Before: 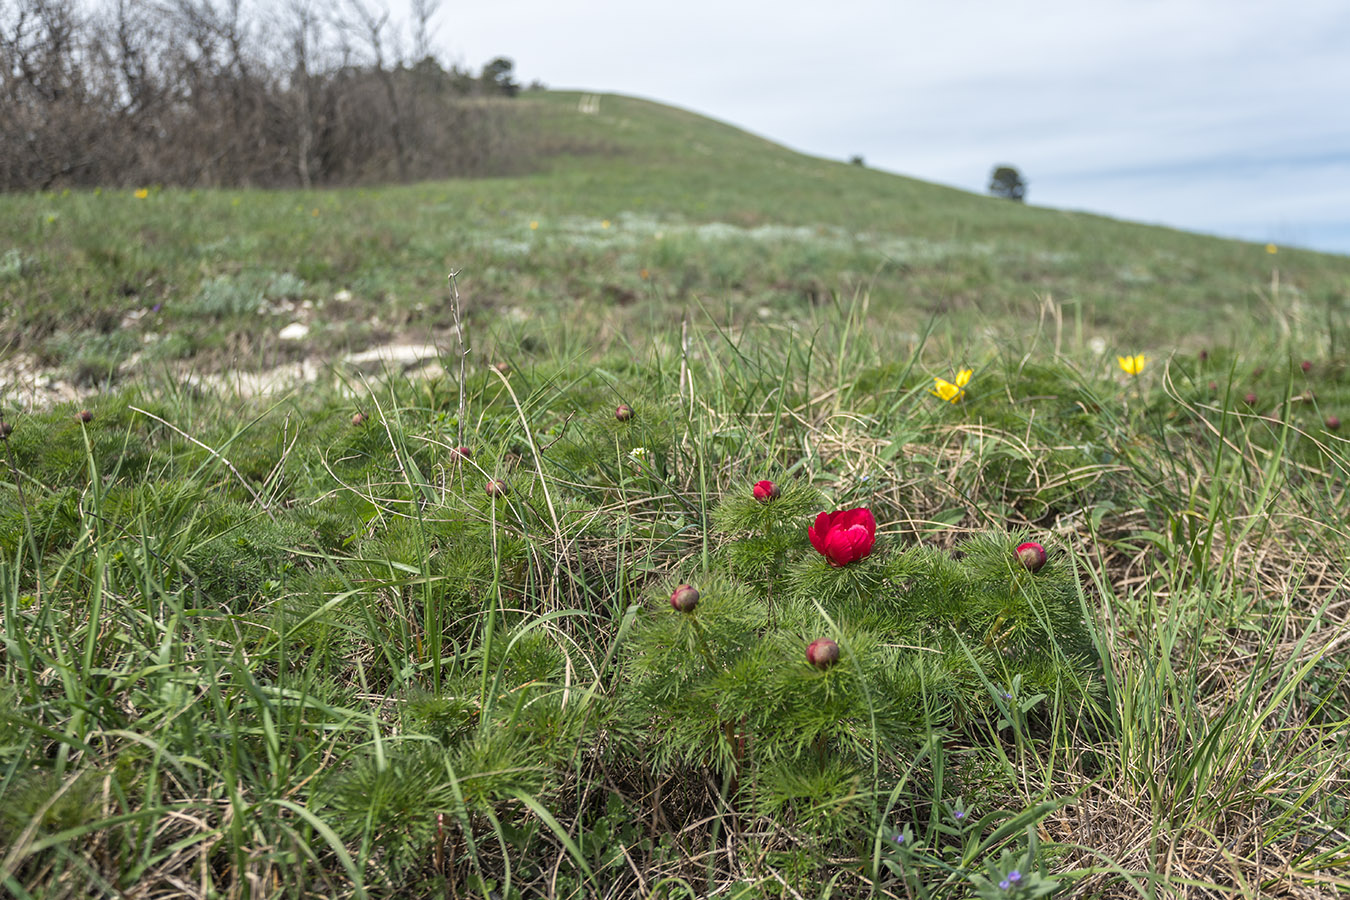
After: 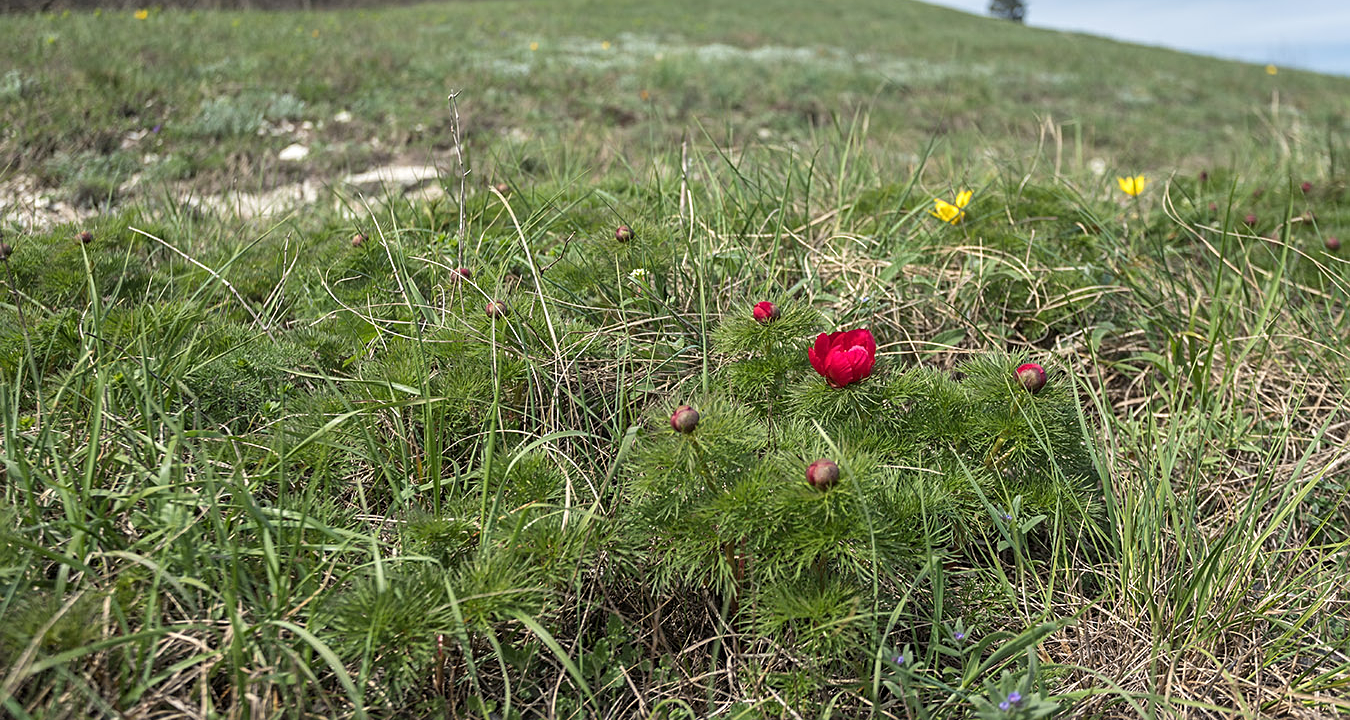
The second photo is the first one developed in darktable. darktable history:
crop and rotate: top 19.998%
sharpen: radius 2.167, amount 0.381, threshold 0
